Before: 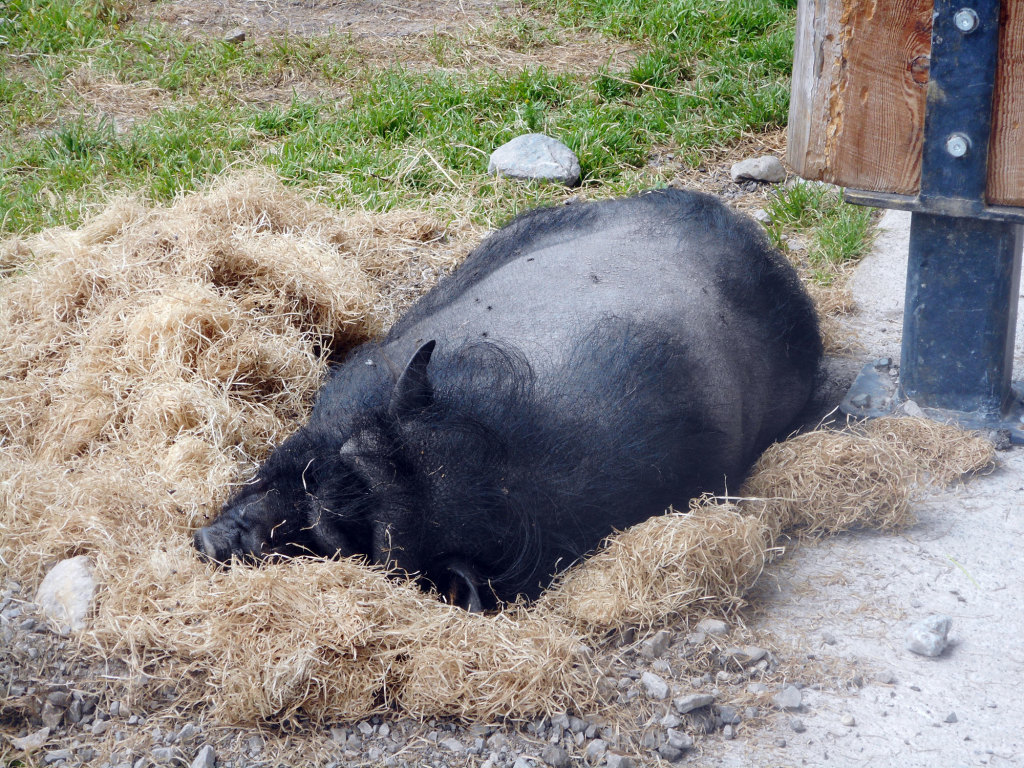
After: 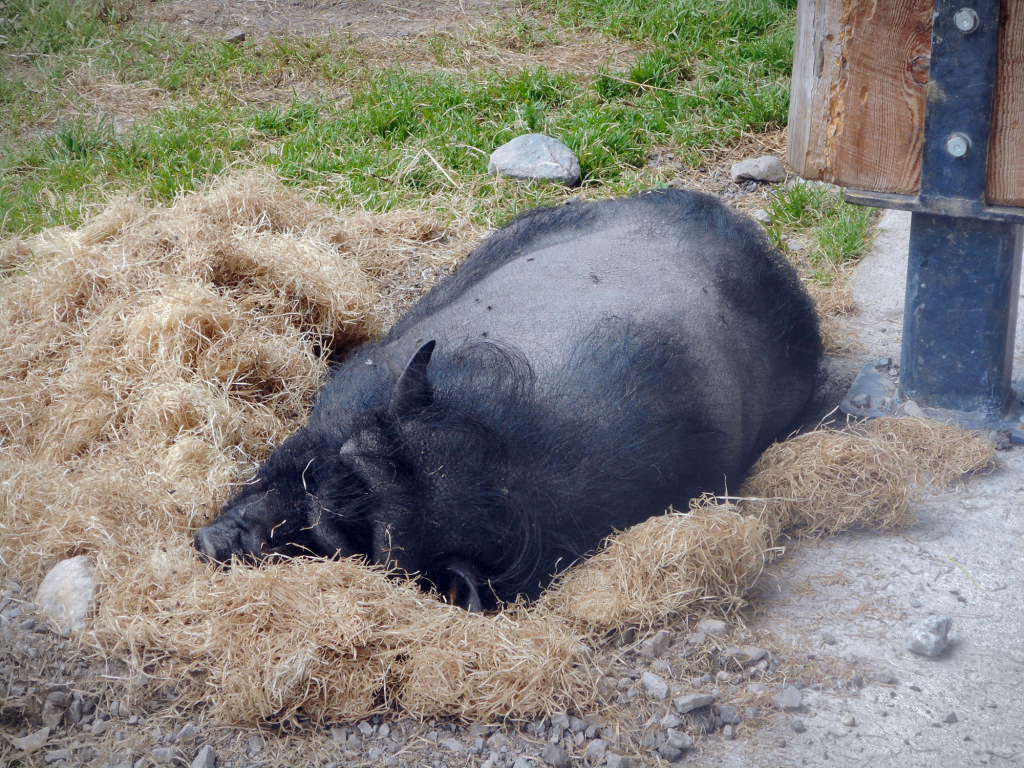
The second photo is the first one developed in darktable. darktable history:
vignetting: fall-off start 100%, brightness -0.282, width/height ratio 1.31
shadows and highlights: shadows 40, highlights -60
